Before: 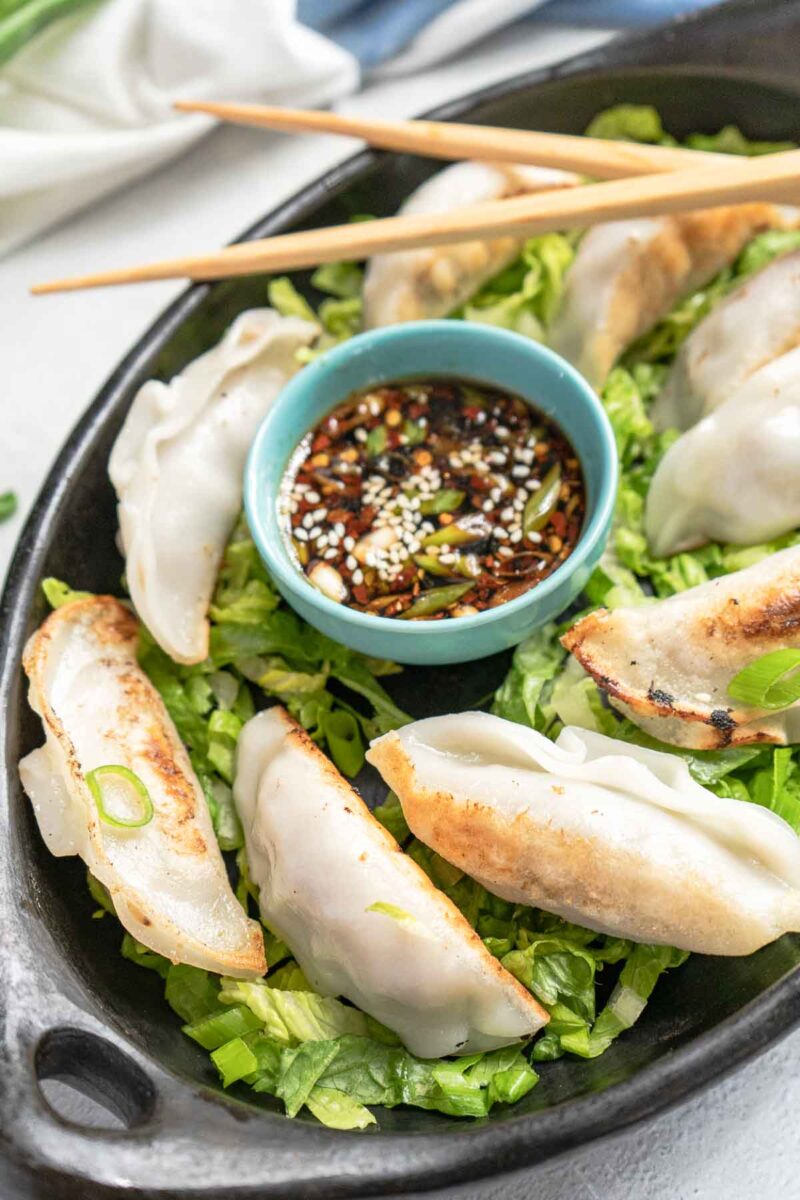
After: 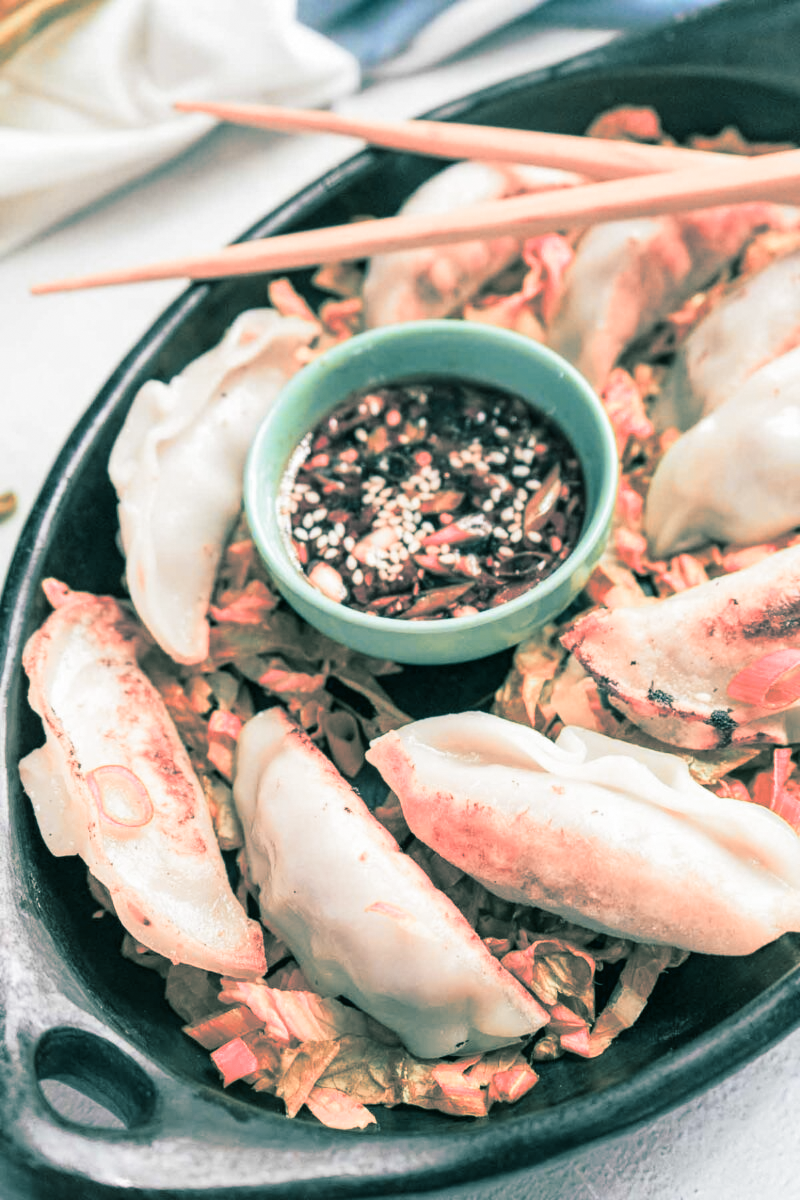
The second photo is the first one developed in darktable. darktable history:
split-toning: shadows › hue 183.6°, shadows › saturation 0.52, highlights › hue 0°, highlights › saturation 0
tone curve: curves: ch0 [(0.016, 0.023) (0.248, 0.252) (0.732, 0.797) (1, 1)], color space Lab, linked channels, preserve colors none
grain: coarseness 0.81 ISO, strength 1.34%, mid-tones bias 0%
contrast brightness saturation: saturation -0.17
color zones: curves: ch2 [(0, 0.488) (0.143, 0.417) (0.286, 0.212) (0.429, 0.179) (0.571, 0.154) (0.714, 0.415) (0.857, 0.495) (1, 0.488)]
